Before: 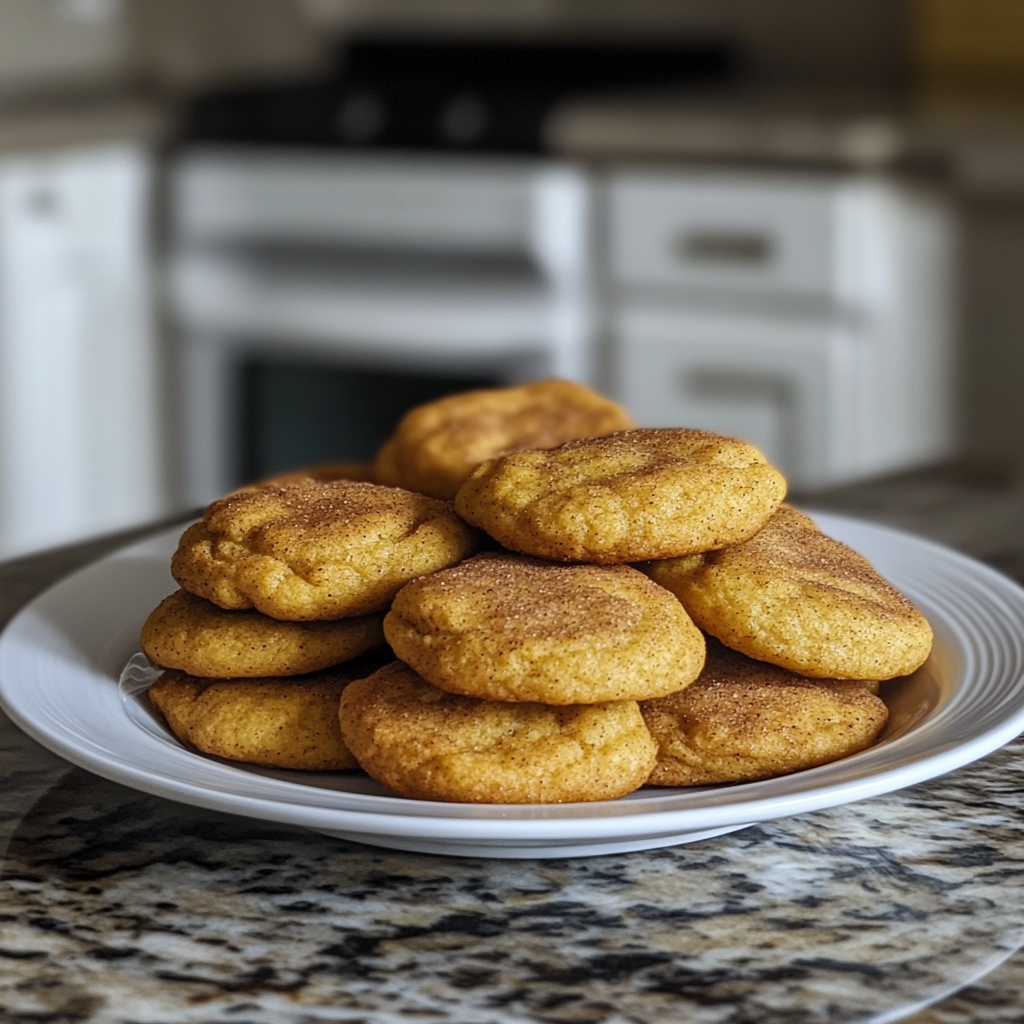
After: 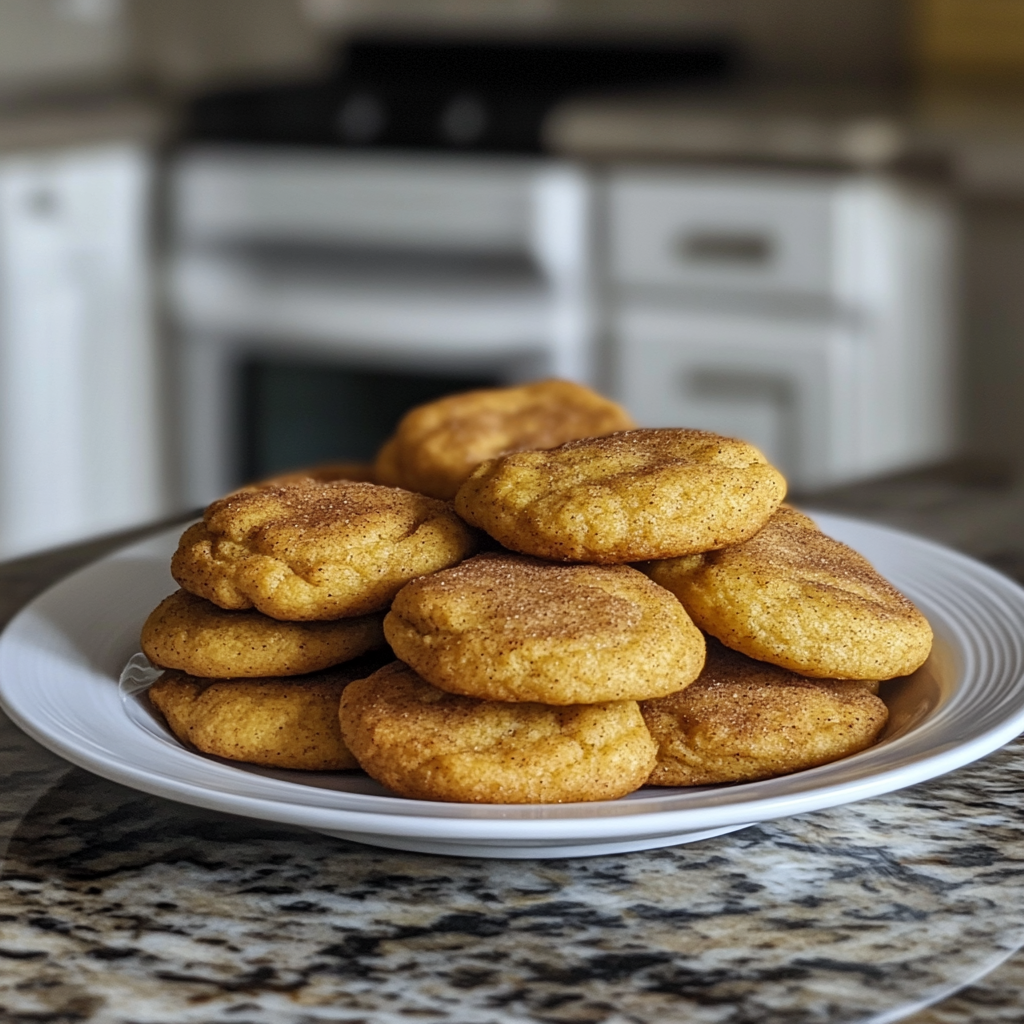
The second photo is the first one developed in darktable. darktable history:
tone equalizer: on, module defaults
shadows and highlights: low approximation 0.01, soften with gaussian
